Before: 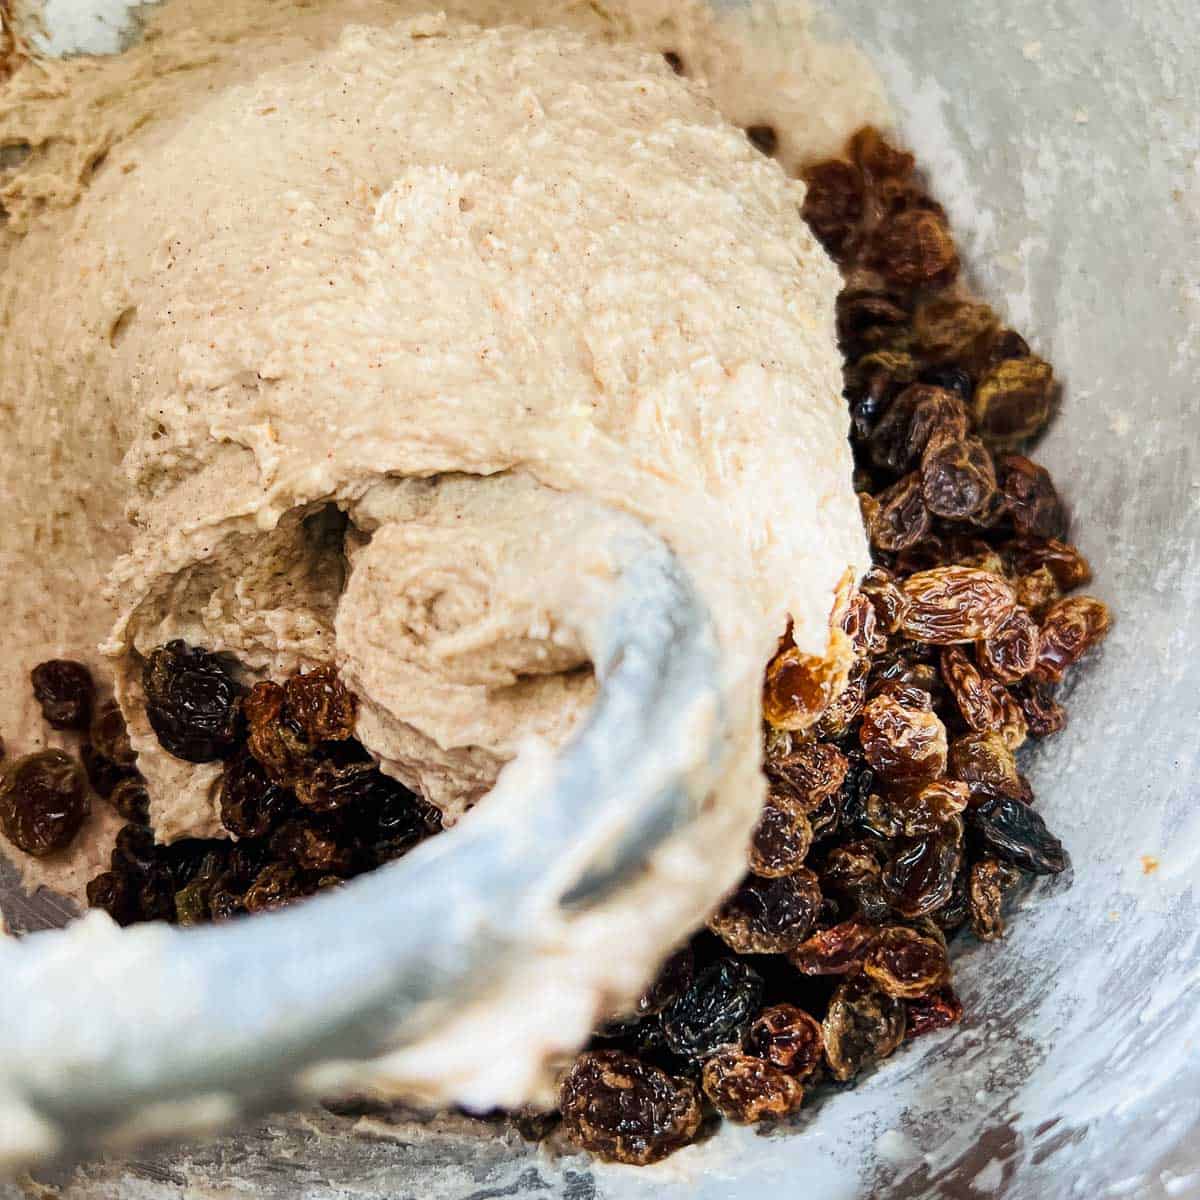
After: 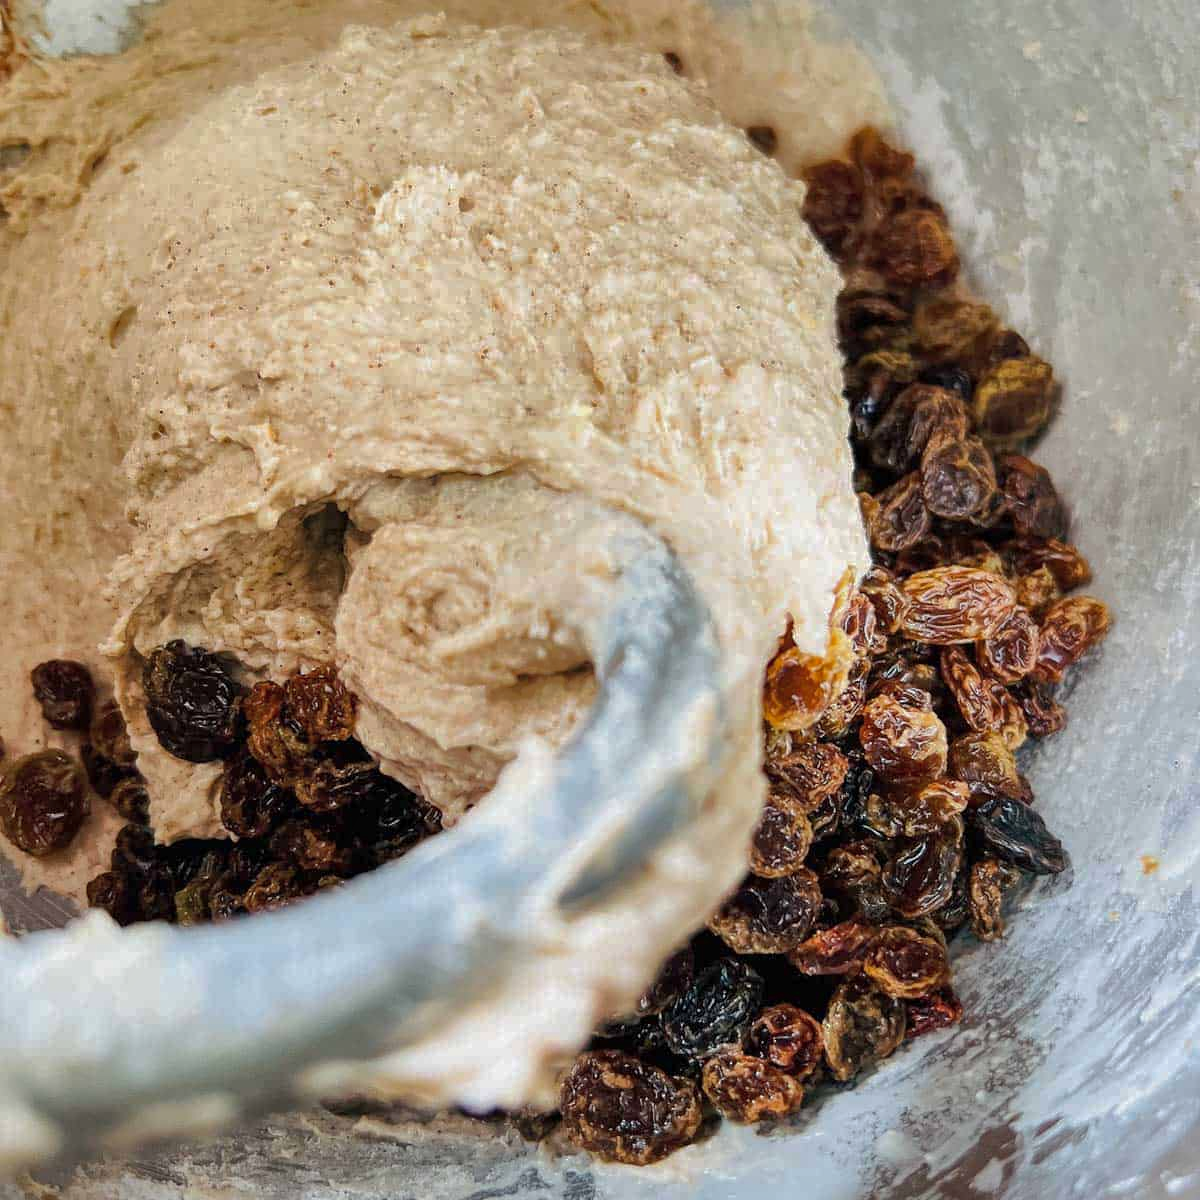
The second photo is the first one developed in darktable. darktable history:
shadows and highlights: shadows 39.96, highlights -59.67
